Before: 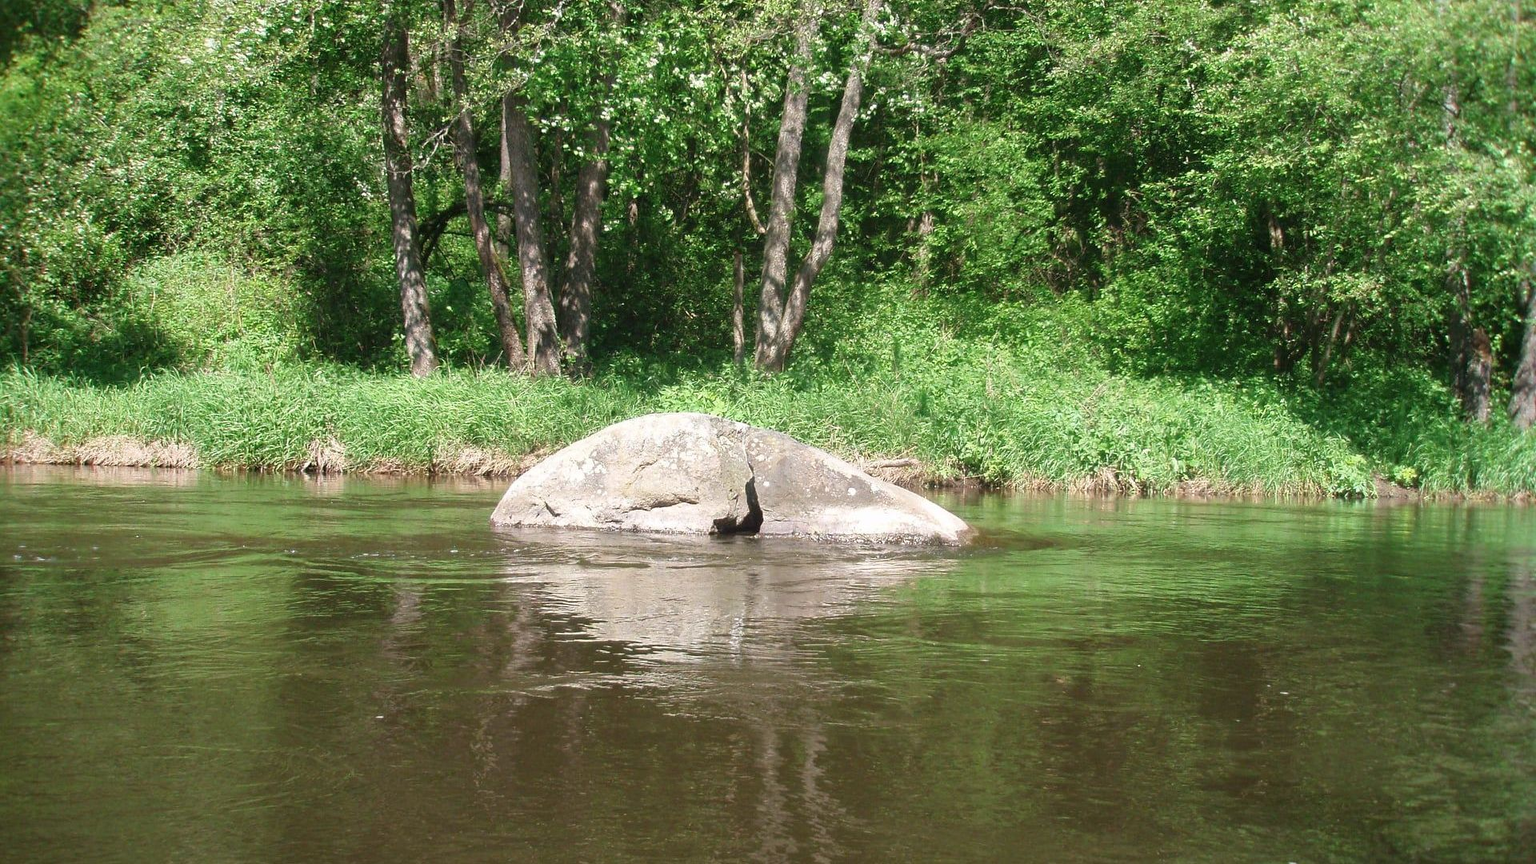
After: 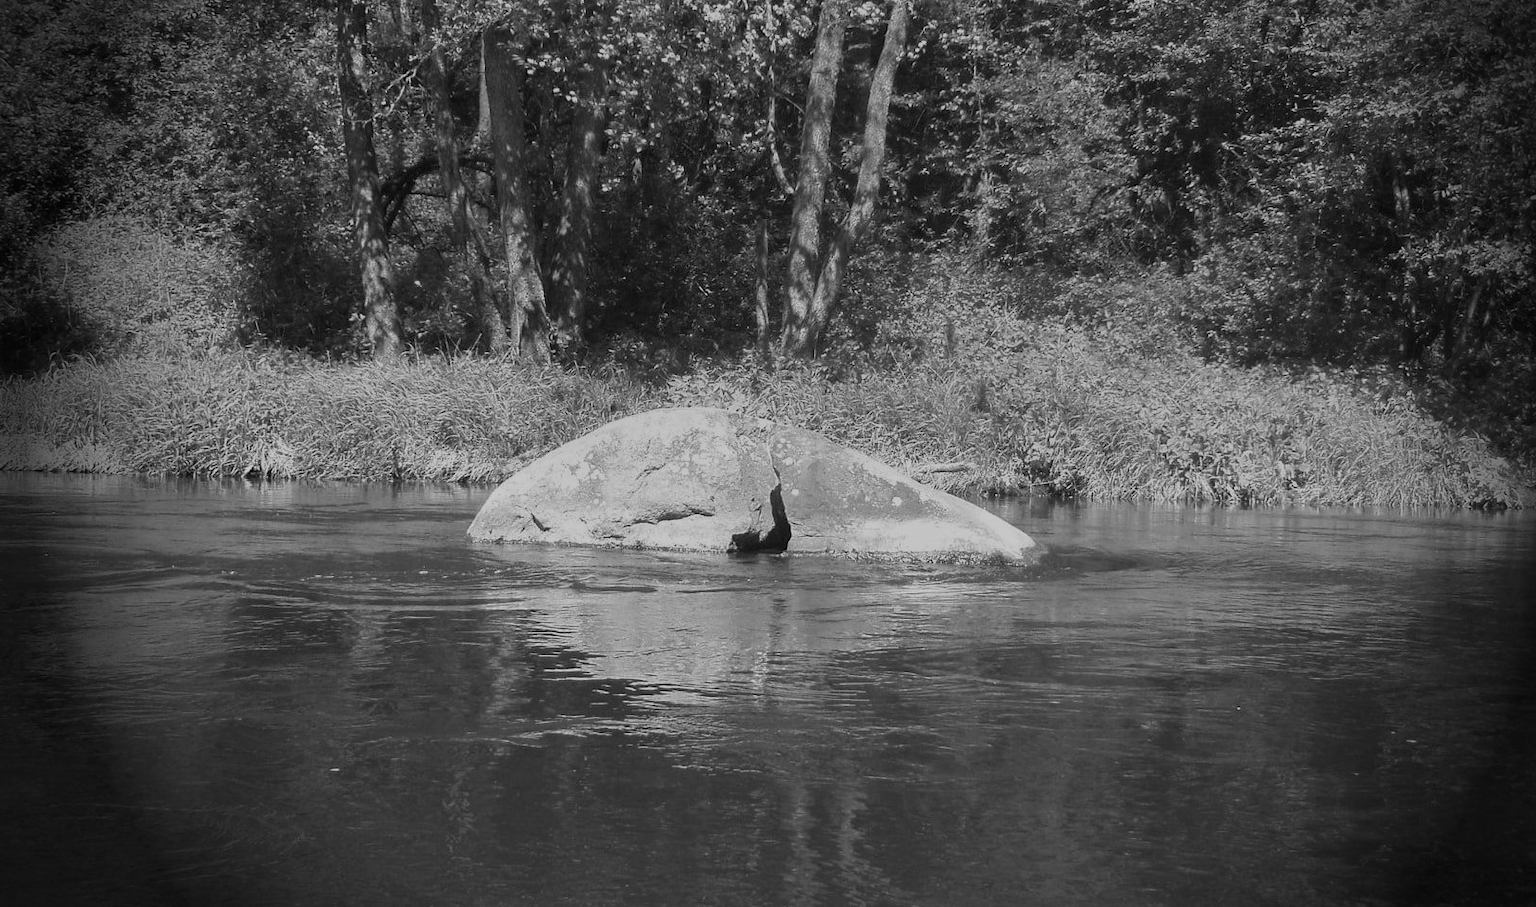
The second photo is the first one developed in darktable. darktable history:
tone curve: curves: ch0 [(0, 0) (0.003, 0.003) (0.011, 0.01) (0.025, 0.023) (0.044, 0.042) (0.069, 0.065) (0.1, 0.094) (0.136, 0.128) (0.177, 0.167) (0.224, 0.211) (0.277, 0.261) (0.335, 0.315) (0.399, 0.375) (0.468, 0.441) (0.543, 0.543) (0.623, 0.623) (0.709, 0.709) (0.801, 0.801) (0.898, 0.898) (1, 1)], preserve colors none
vignetting: fall-off start 76.42%, fall-off radius 27.36%, brightness -0.872, center (0.037, -0.09), width/height ratio 0.971
monochrome: a 79.32, b 81.83, size 1.1
crop: left 6.446%, top 8.188%, right 9.538%, bottom 3.548%
exposure: compensate highlight preservation false
